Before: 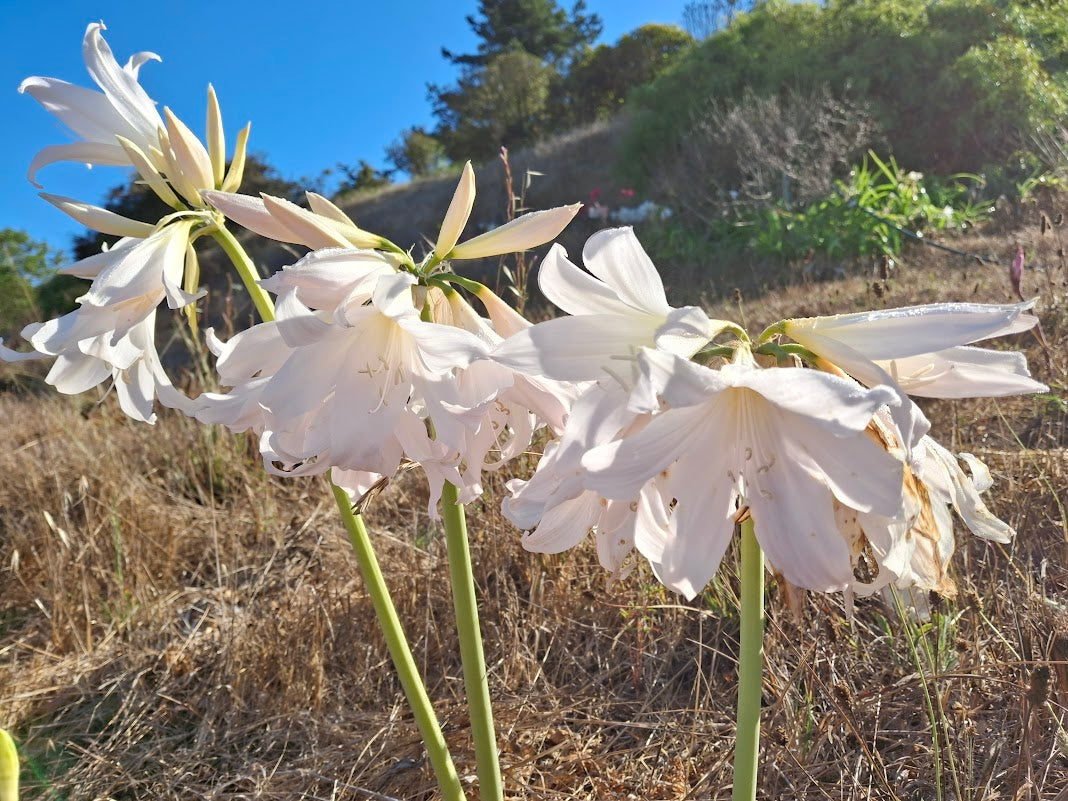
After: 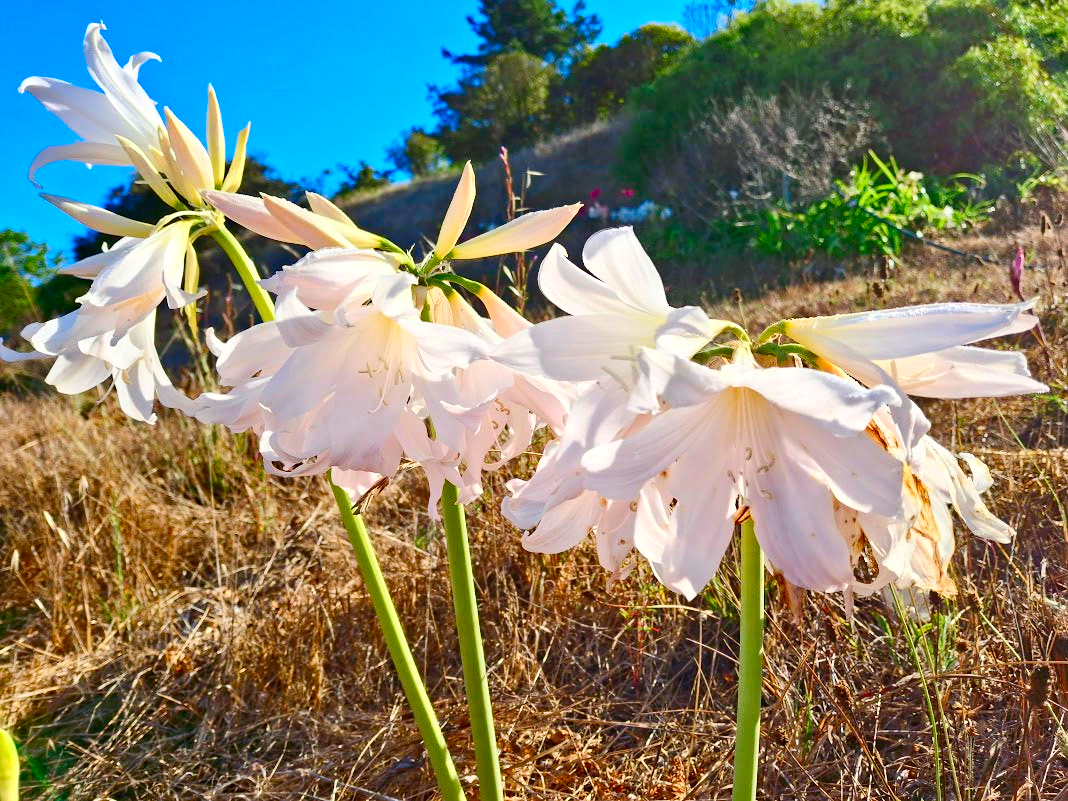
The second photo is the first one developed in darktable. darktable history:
contrast brightness saturation: contrast 0.26, brightness 0.023, saturation 0.867
color balance rgb: shadows lift › chroma 2.063%, shadows lift › hue 247.64°, power › hue 329.7°, linear chroma grading › global chroma 3.297%, perceptual saturation grading › global saturation 20%, perceptual saturation grading › highlights -49.774%, perceptual saturation grading › shadows 24.638%
